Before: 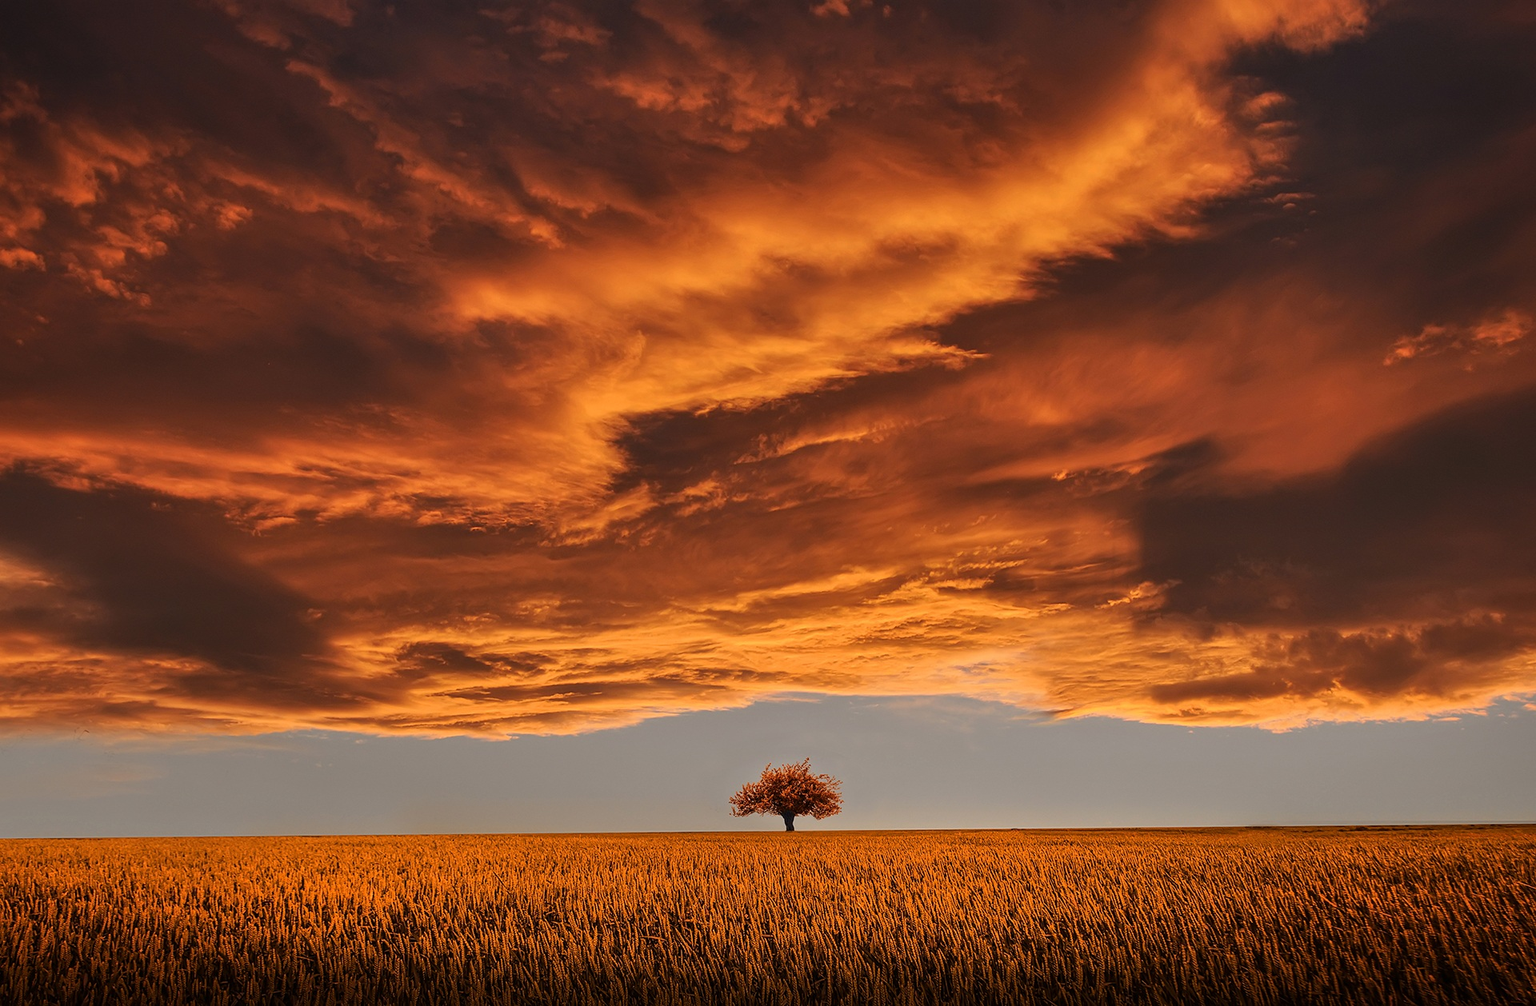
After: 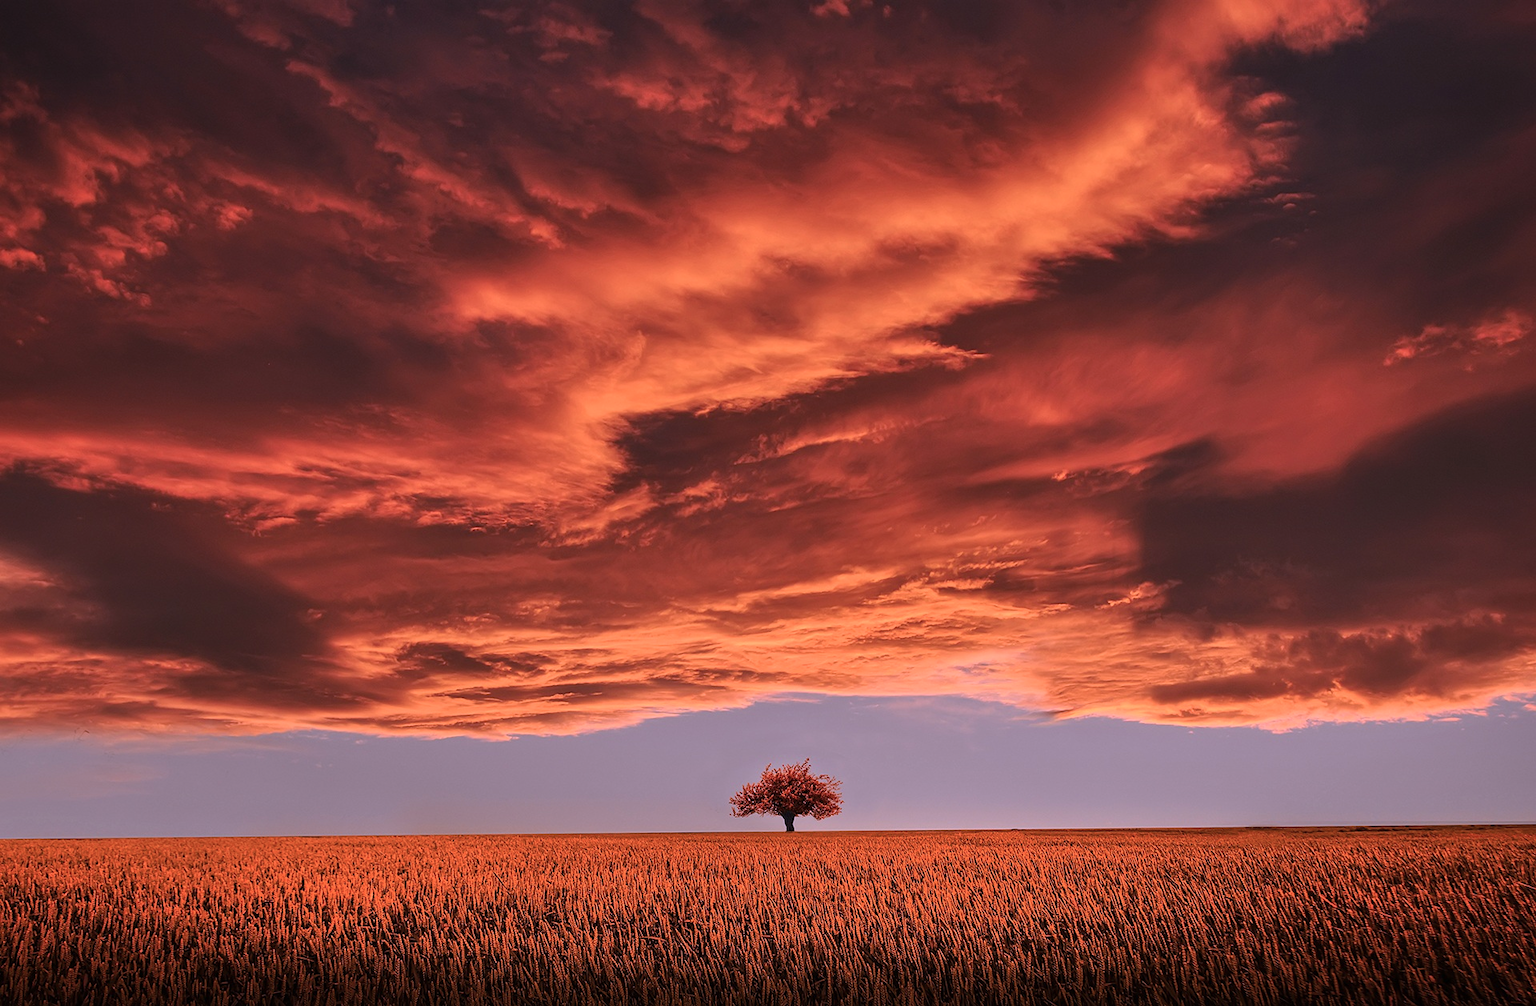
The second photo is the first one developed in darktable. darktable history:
exposure: compensate exposure bias true, compensate highlight preservation false
color correction: highlights a* 15.09, highlights b* -24.97
